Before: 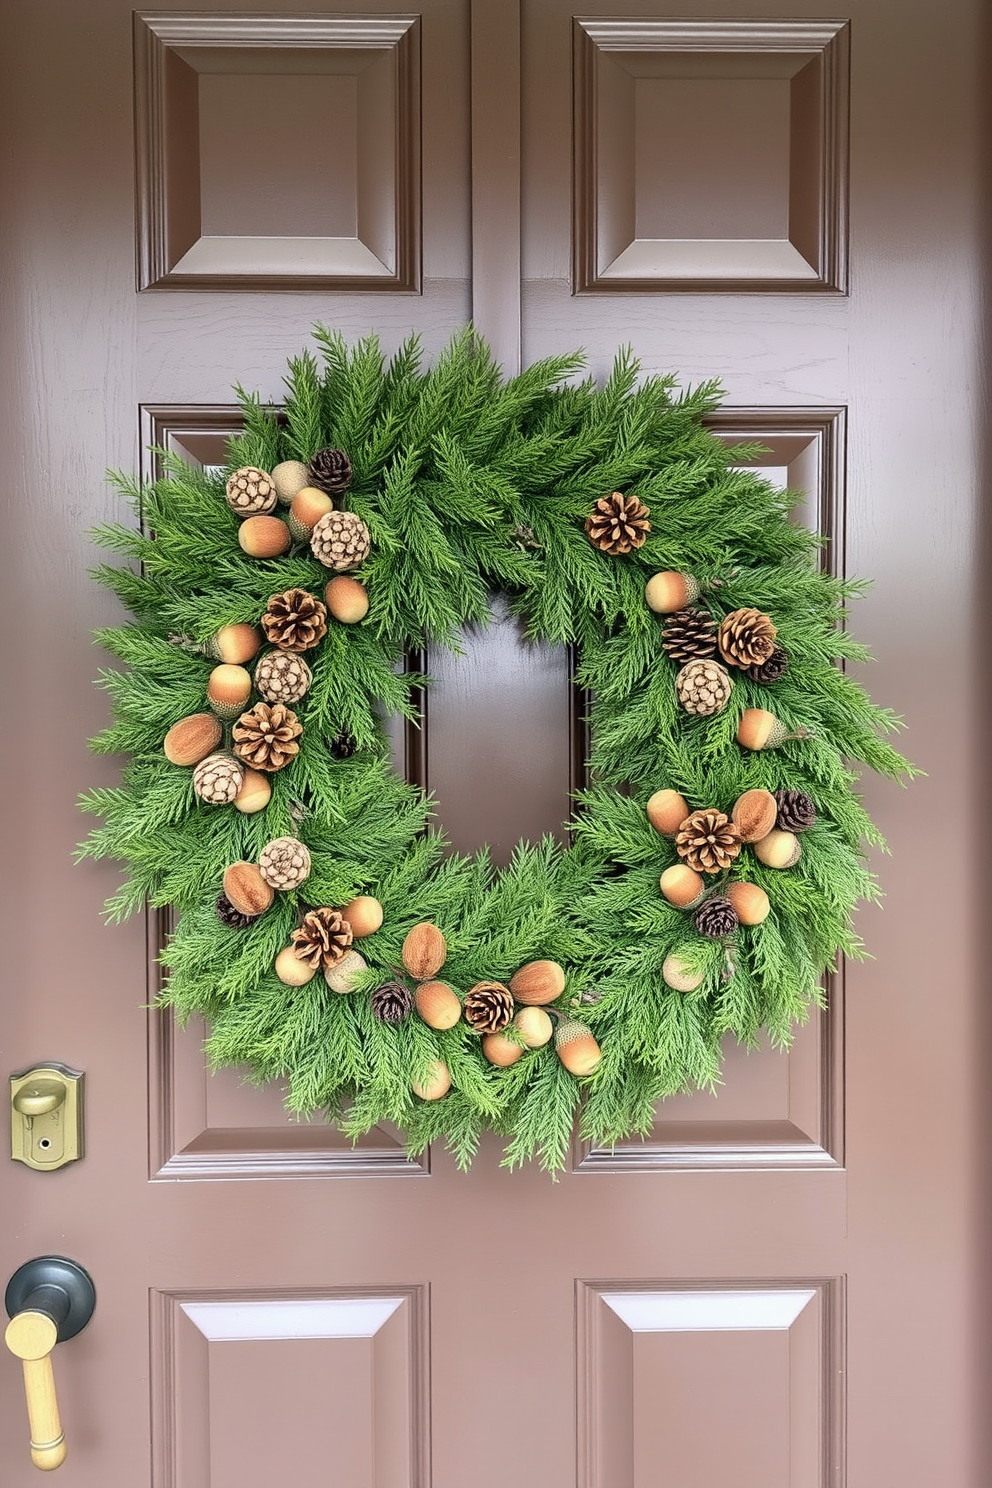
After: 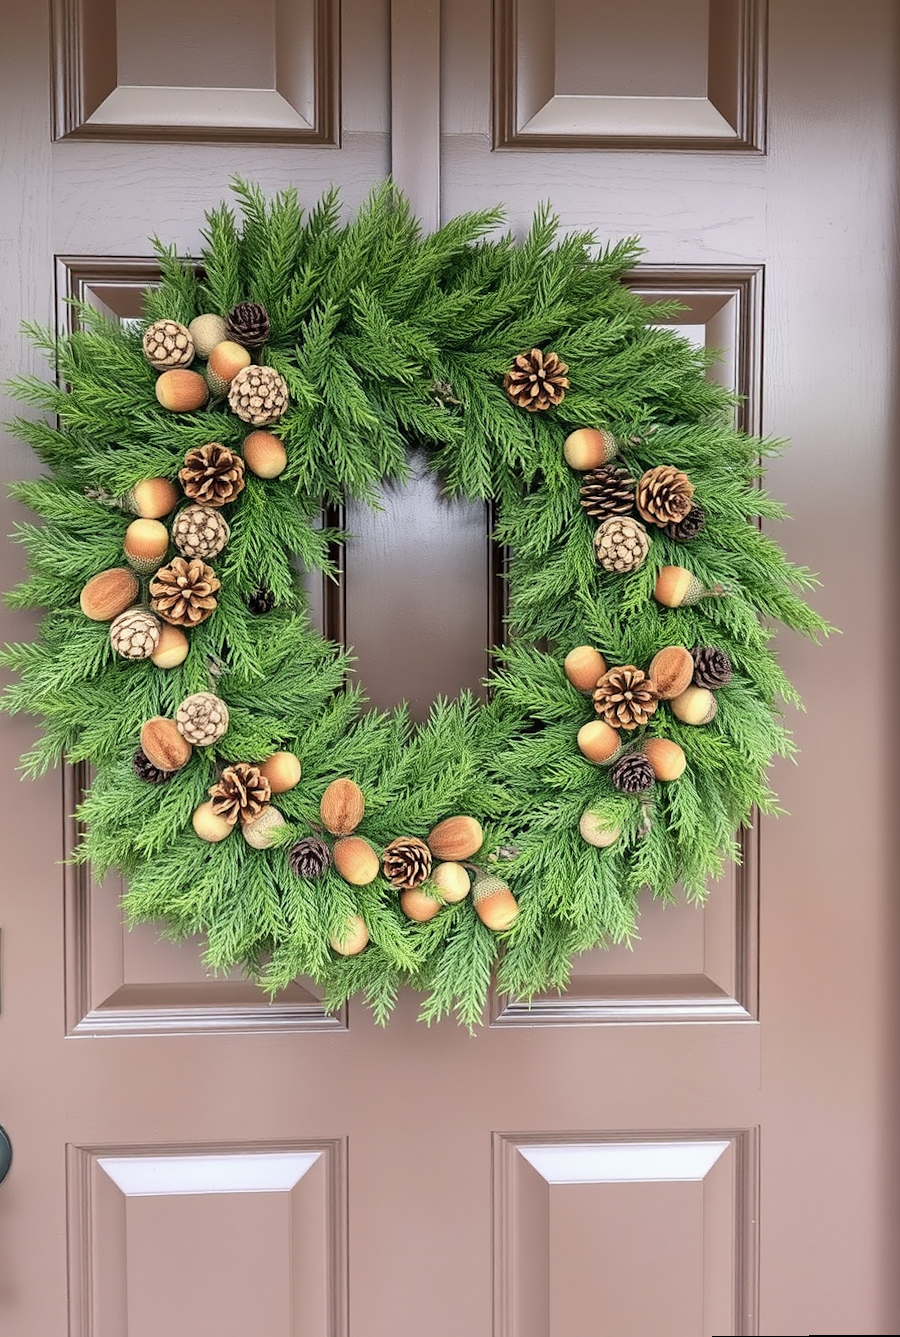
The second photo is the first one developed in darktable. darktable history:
crop and rotate: left 8.262%, top 9.226%
rotate and perspective: rotation 0.174°, lens shift (vertical) 0.013, lens shift (horizontal) 0.019, shear 0.001, automatic cropping original format, crop left 0.007, crop right 0.991, crop top 0.016, crop bottom 0.997
